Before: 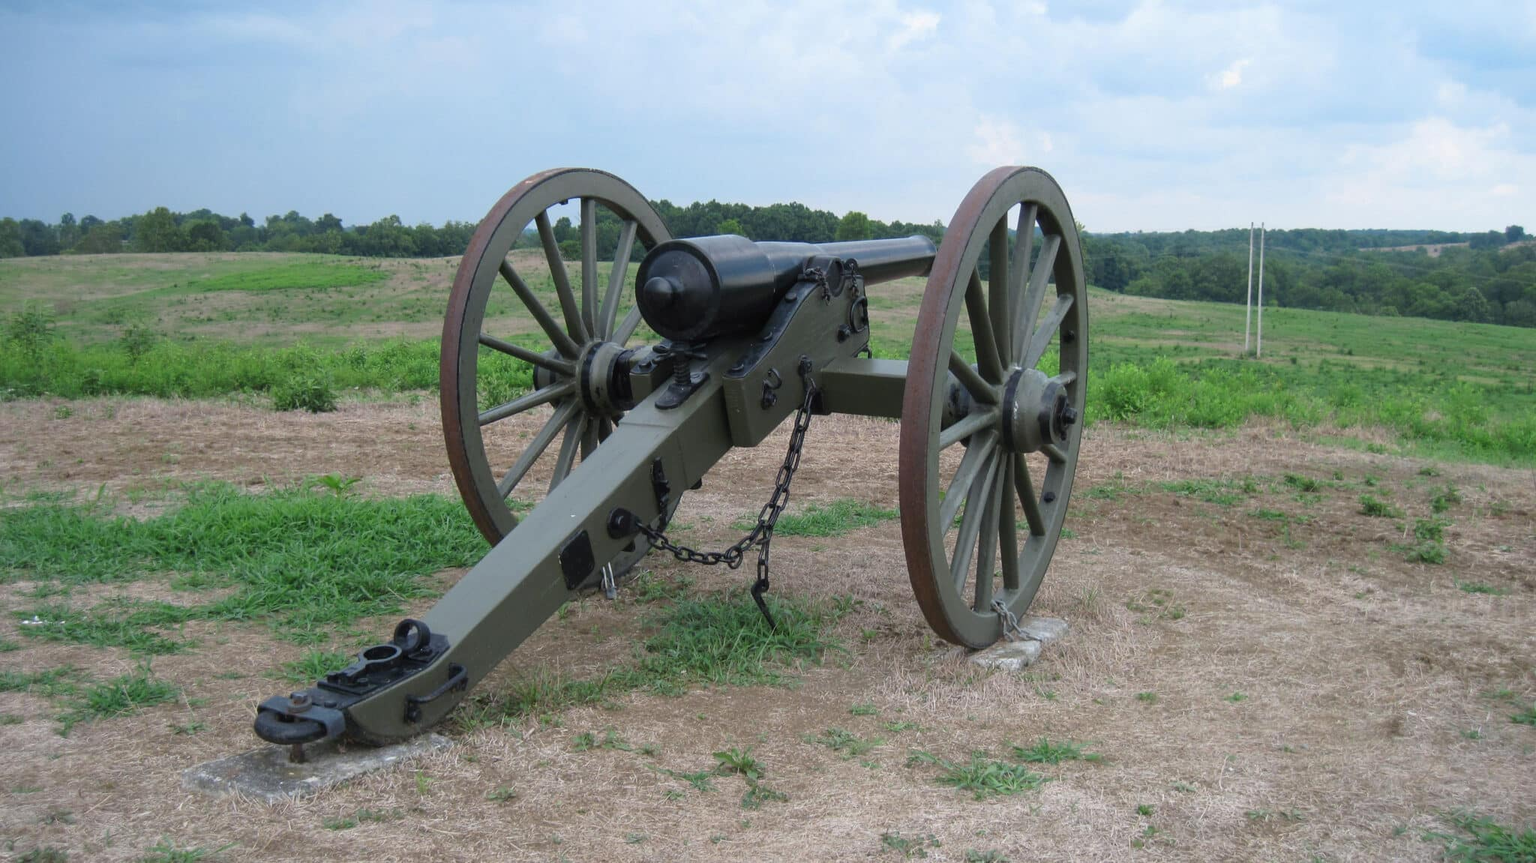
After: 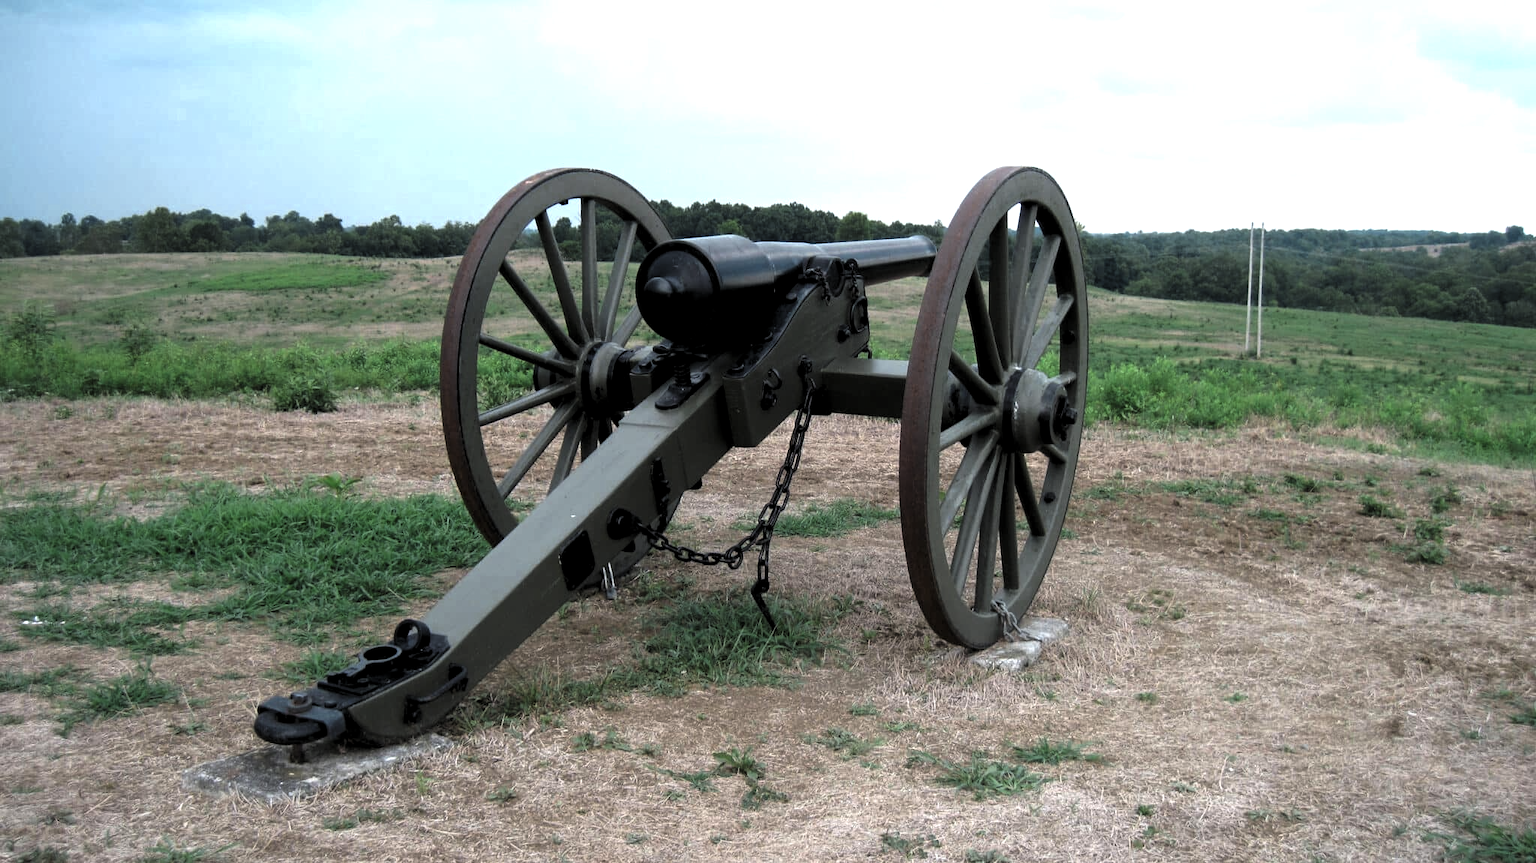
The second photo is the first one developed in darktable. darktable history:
color zones: curves: ch0 [(0.018, 0.548) (0.197, 0.654) (0.425, 0.447) (0.605, 0.658) (0.732, 0.579)]; ch1 [(0.105, 0.531) (0.224, 0.531) (0.386, 0.39) (0.618, 0.456) (0.732, 0.456) (0.956, 0.421)]; ch2 [(0.039, 0.583) (0.215, 0.465) (0.399, 0.544) (0.465, 0.548) (0.614, 0.447) (0.724, 0.43) (0.882, 0.623) (0.956, 0.632)]
levels: levels [0.129, 0.519, 0.867]
